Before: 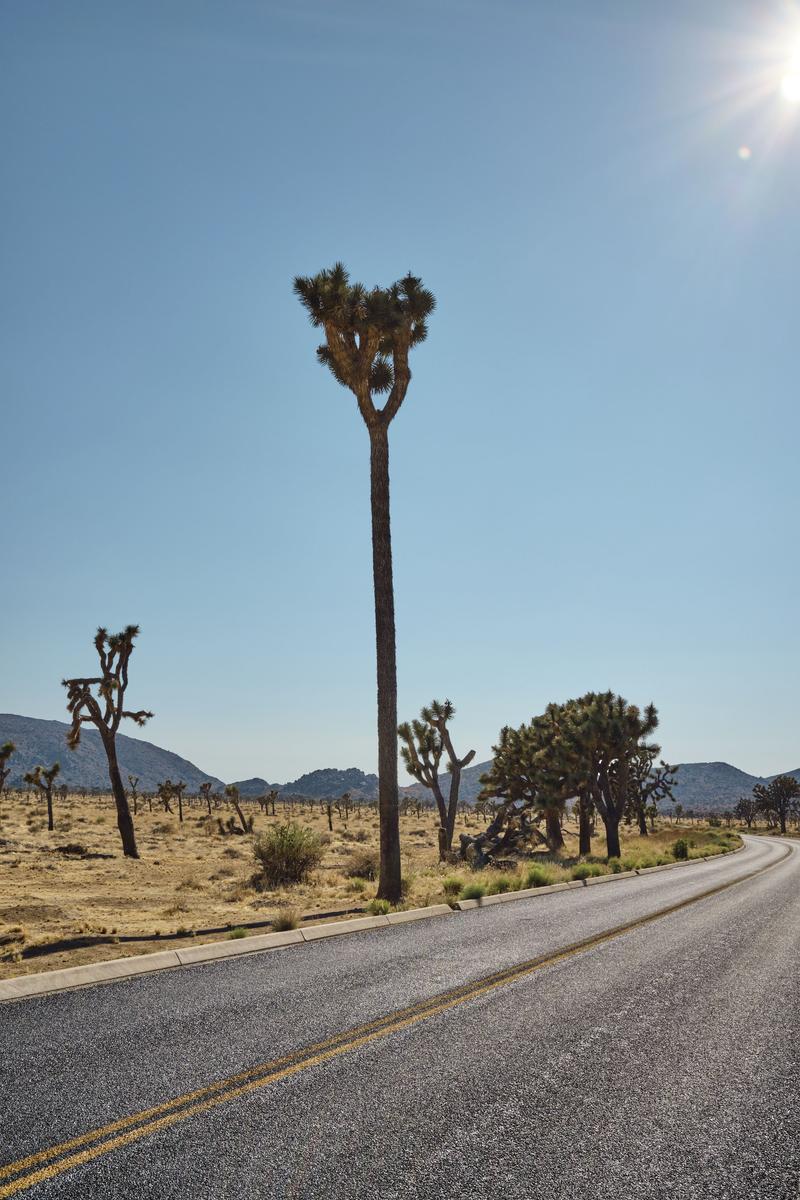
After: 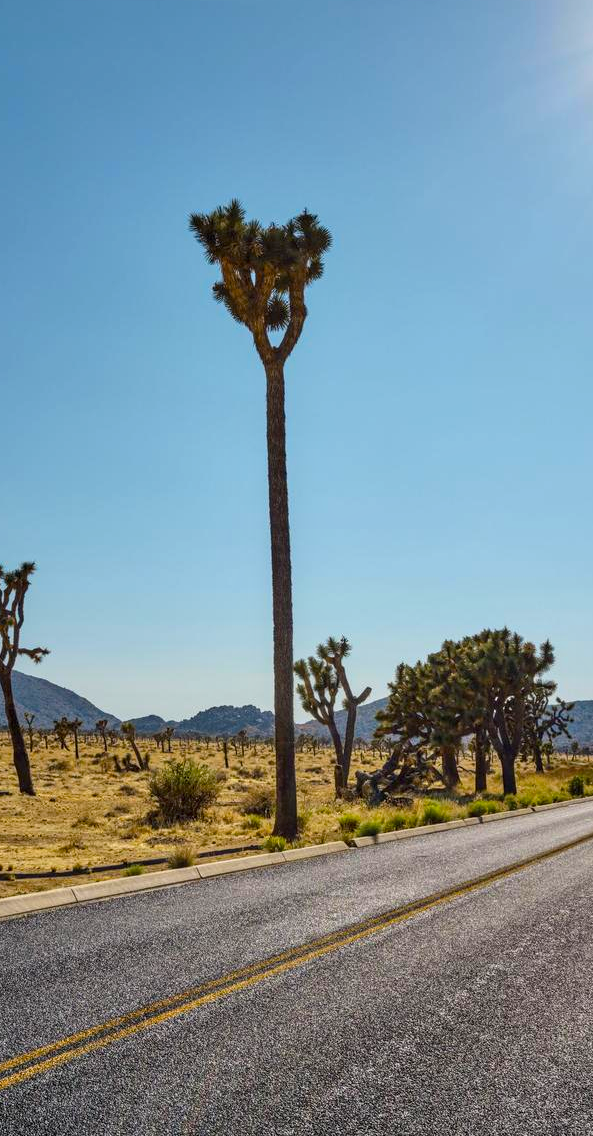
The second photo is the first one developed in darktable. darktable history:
color balance rgb: linear chroma grading › global chroma 15%, perceptual saturation grading › global saturation 30%
crop and rotate: left 13.15%, top 5.251%, right 12.609%
local contrast: detail 130%
